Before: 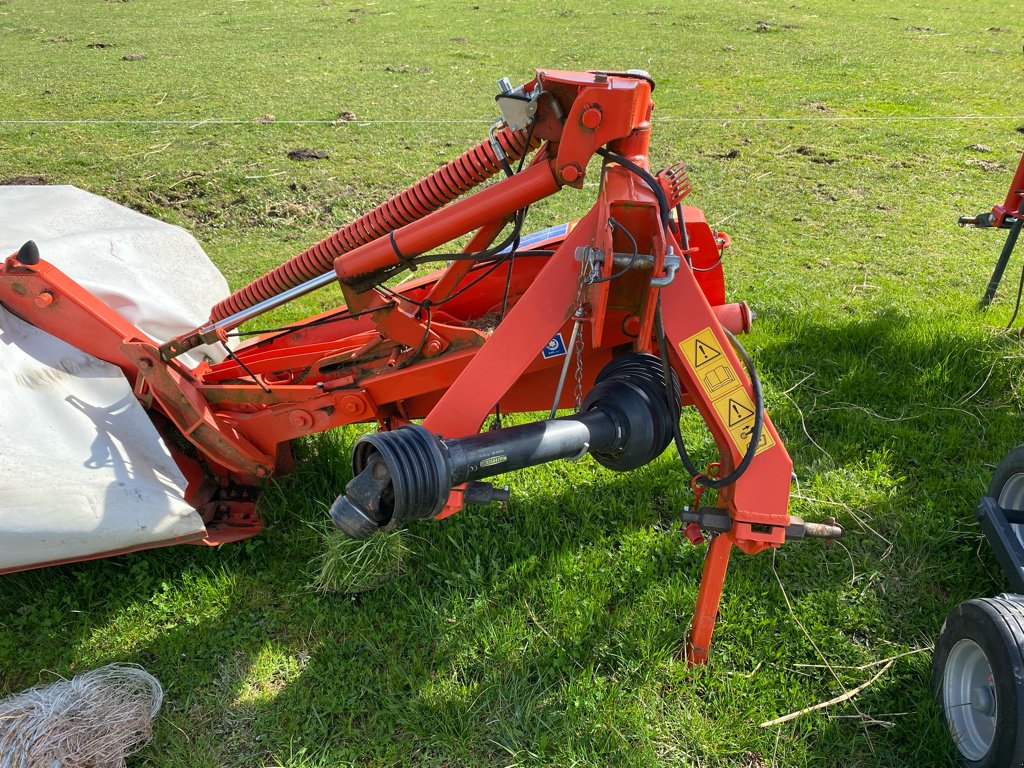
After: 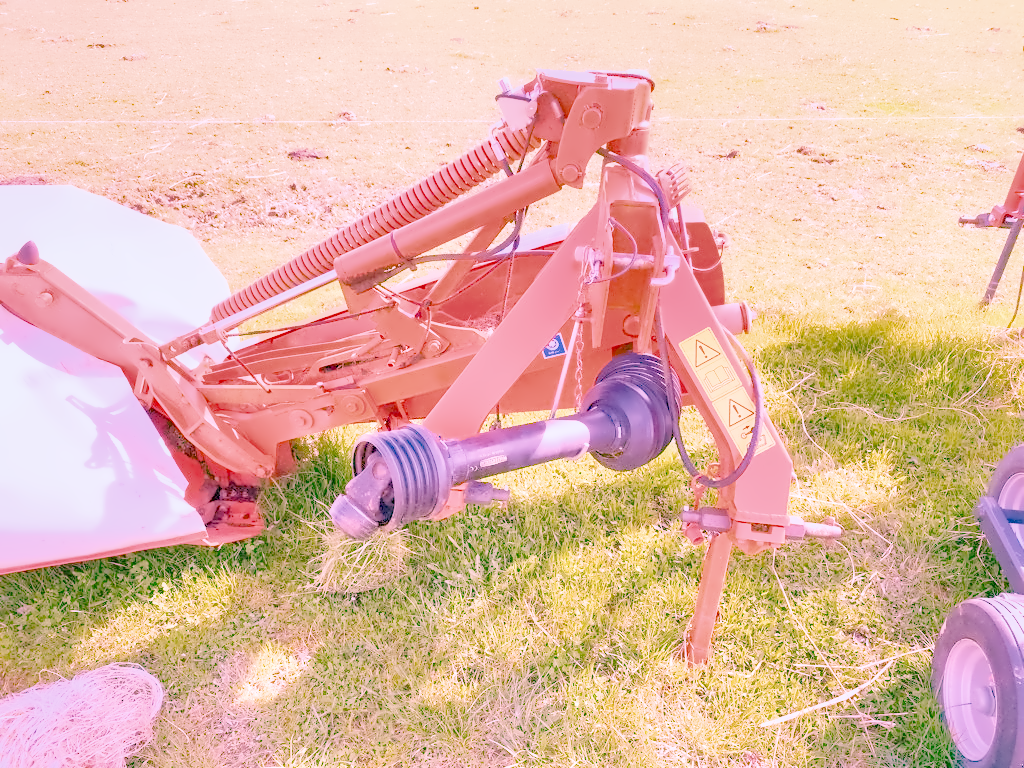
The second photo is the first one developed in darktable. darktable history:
local contrast: on, module defaults
color calibration: illuminant as shot in camera, x 0.358, y 0.373, temperature 4628.91 K
color balance rgb: perceptual saturation grading › global saturation 20%, perceptual saturation grading › highlights -25%, perceptual saturation grading › shadows 25%
denoise (profiled): preserve shadows 1.52, scattering 0.002, a [-1, 0, 0], compensate highlight preservation false
exposure: black level correction 0, exposure 1.1 EV, compensate exposure bias true, compensate highlight preservation false
filmic rgb: black relative exposure -7.65 EV, white relative exposure 4.56 EV, hardness 3.61, contrast 1.05
haze removal: compatibility mode true, adaptive false
highlight reconstruction: on, module defaults
hot pixels: on, module defaults
lens correction: scale 1, crop 1, focal 16, aperture 5.6, distance 1000, camera "Canon EOS RP", lens "Canon RF 16mm F2.8 STM"
shadows and highlights: on, module defaults
white balance: red 2.229, blue 1.46
velvia: on, module defaults
raw chromatic aberrations: on, module defaults
tone equalizer "contrast tone curve: soft": -8 EV -0.417 EV, -7 EV -0.389 EV, -6 EV -0.333 EV, -5 EV -0.222 EV, -3 EV 0.222 EV, -2 EV 0.333 EV, -1 EV 0.389 EV, +0 EV 0.417 EV, edges refinement/feathering 500, mask exposure compensation -1.57 EV, preserve details no
contrast equalizer "denoise": octaves 7, y [[0.5 ×6], [0.5 ×6], [0.5 ×6], [0, 0.033, 0.067, 0.1, 0.133, 0.167], [0, 0.05, 0.1, 0.15, 0.2, 0.25]]
